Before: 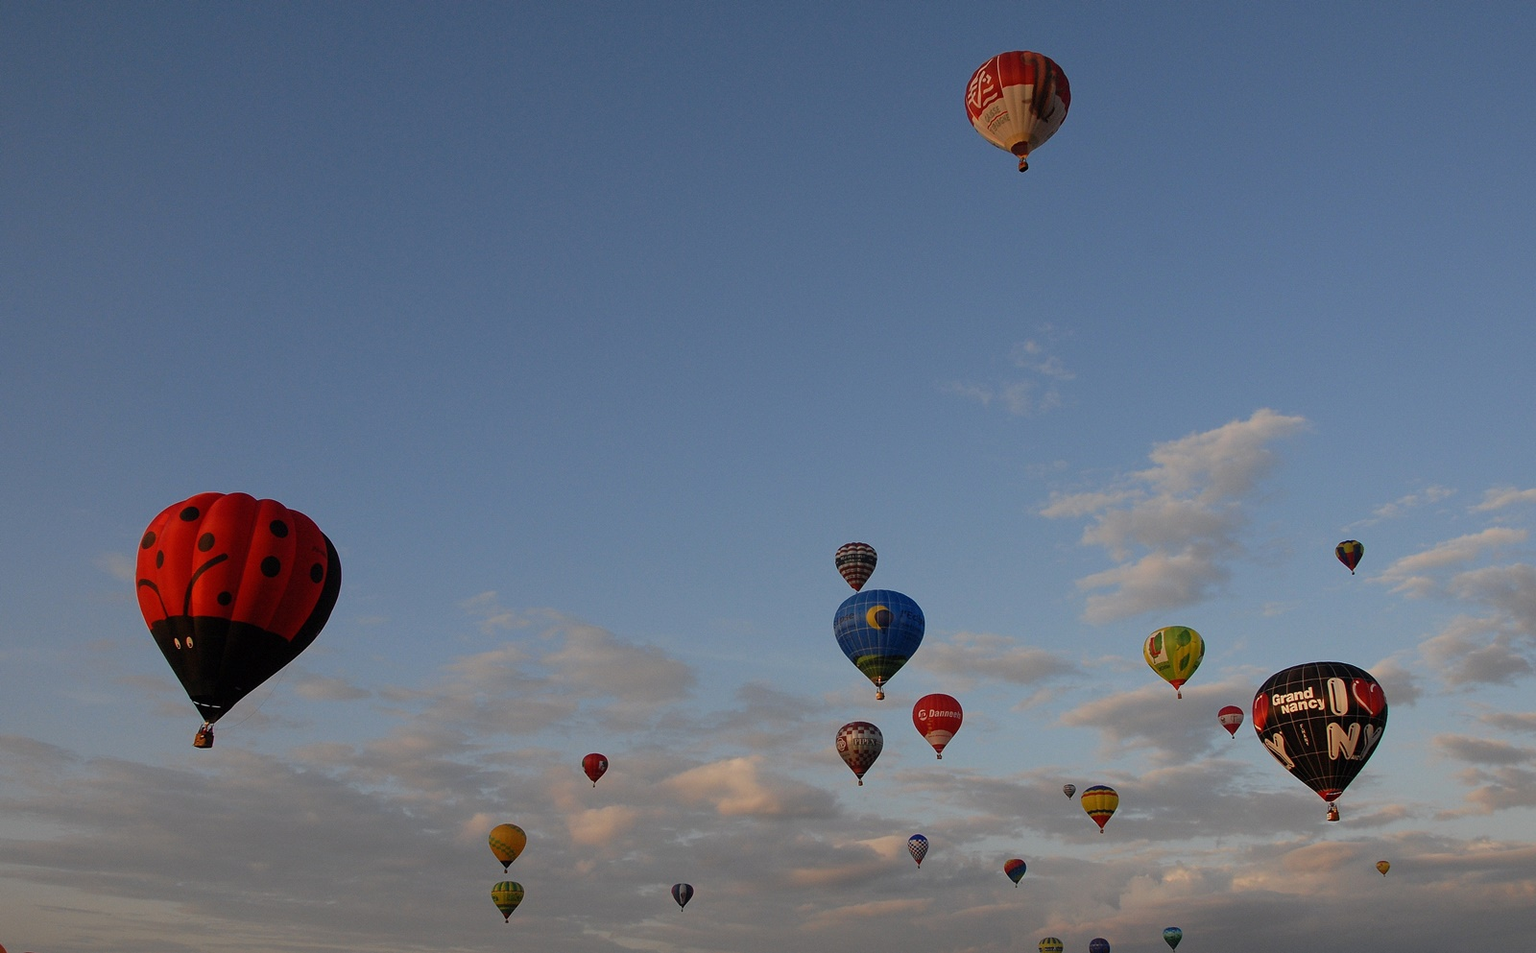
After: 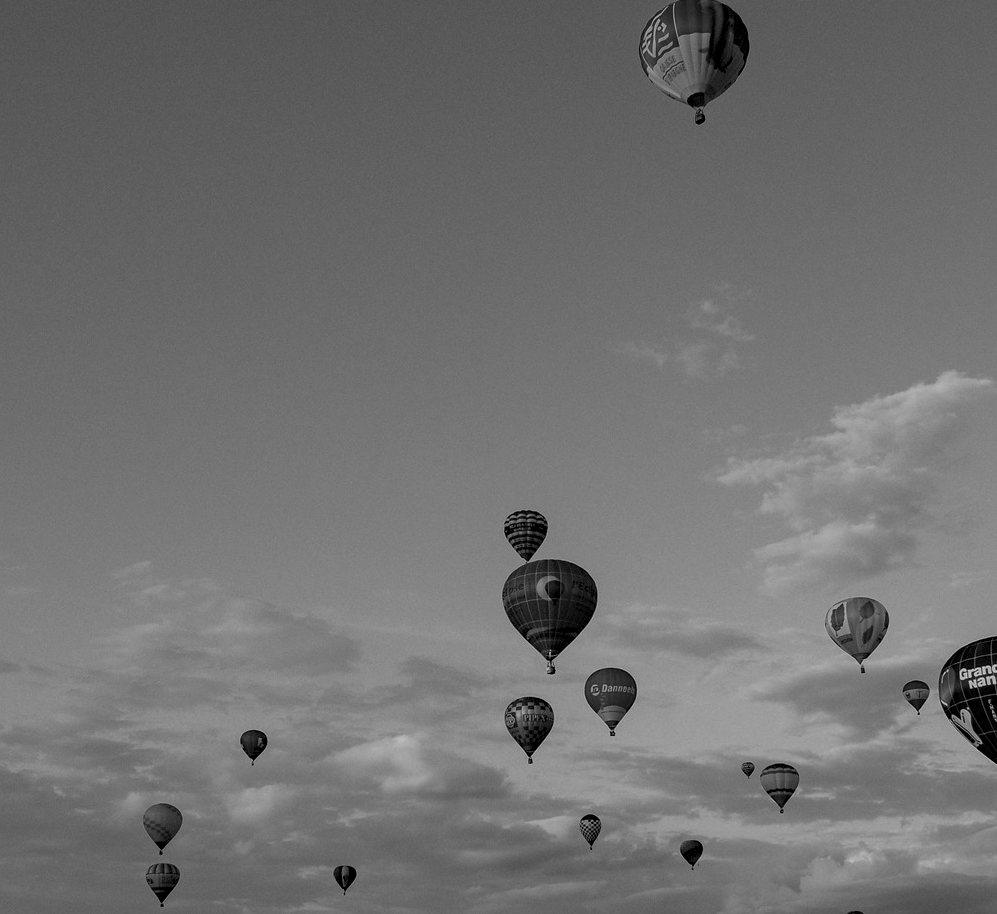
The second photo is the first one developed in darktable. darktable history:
crop and rotate: left 22.918%, top 5.629%, right 14.711%, bottom 2.247%
local contrast: detail 130%
monochrome: on, module defaults
haze removal: compatibility mode true, adaptive false
